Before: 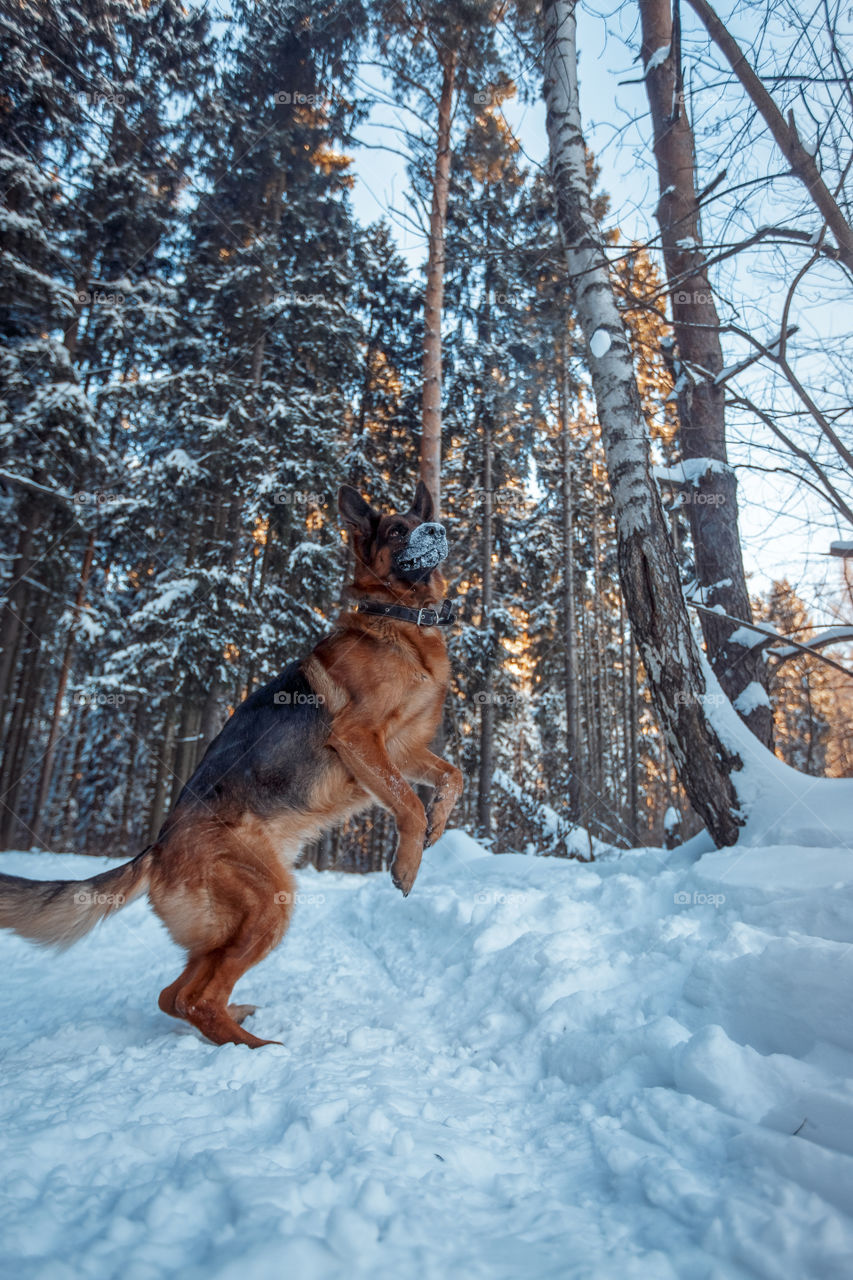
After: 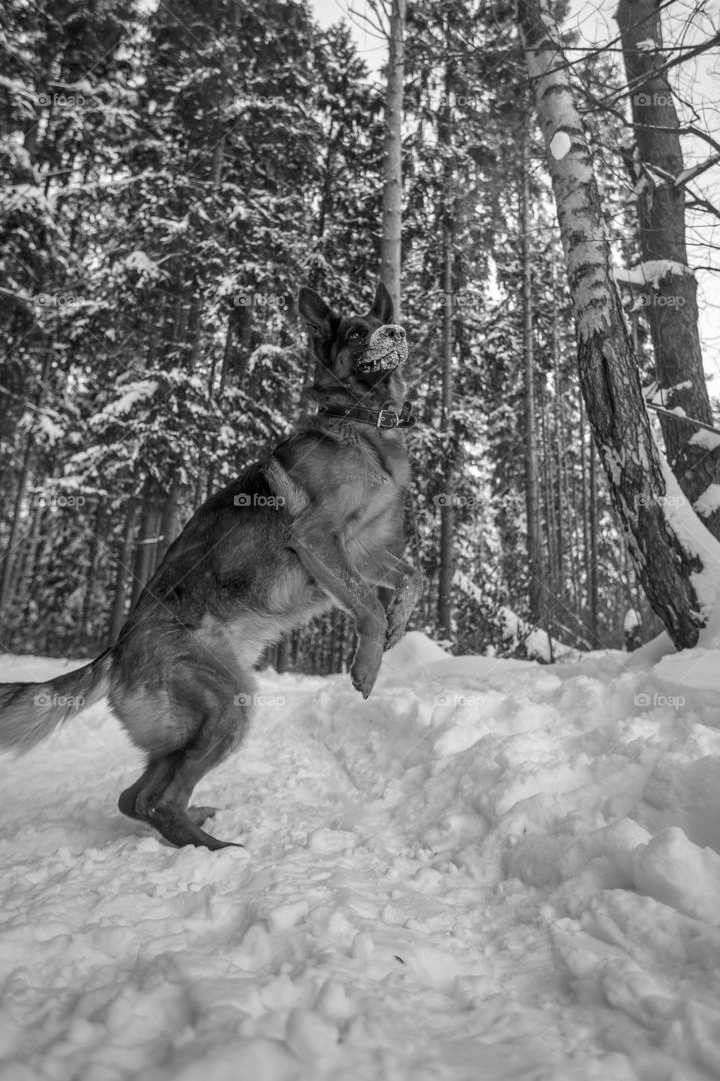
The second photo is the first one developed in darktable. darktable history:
monochrome: a 2.21, b -1.33, size 2.2
crop and rotate: left 4.842%, top 15.51%, right 10.668%
shadows and highlights: shadows 52.42, soften with gaussian
